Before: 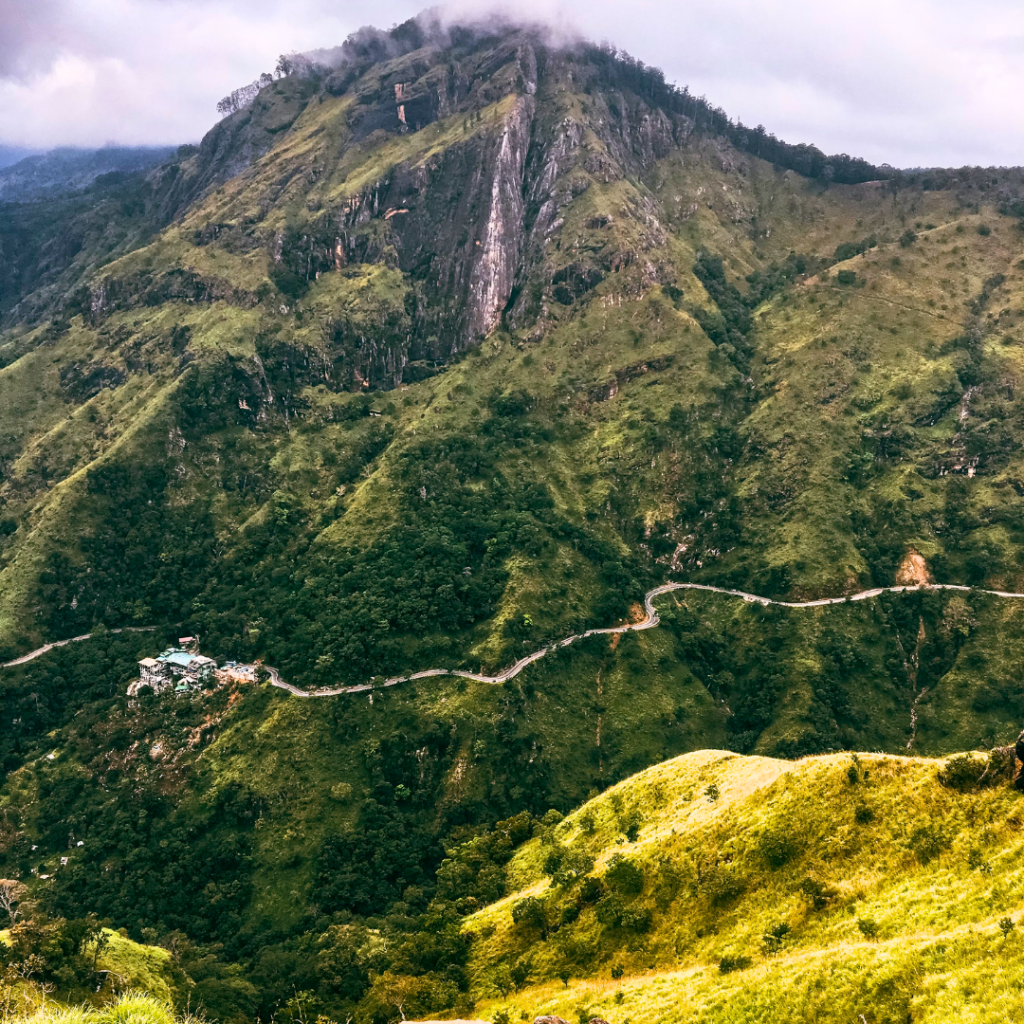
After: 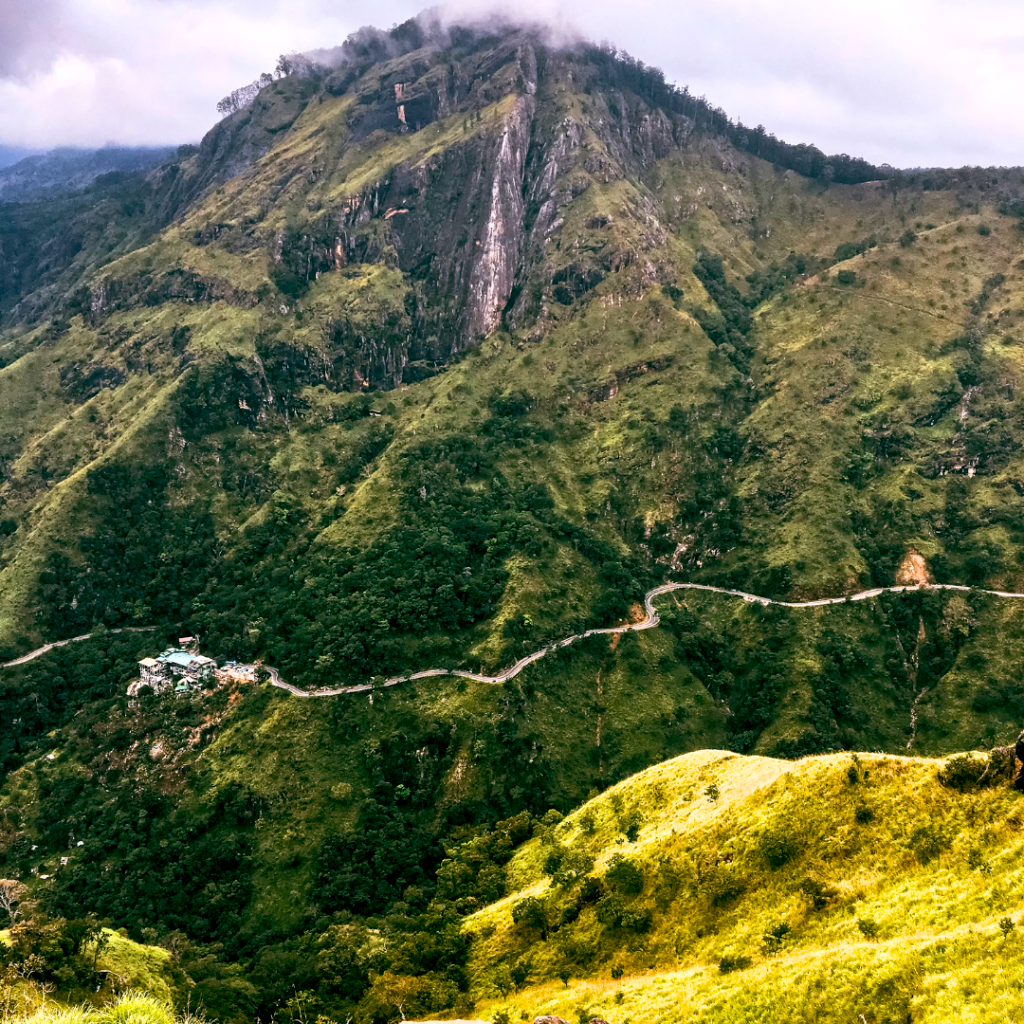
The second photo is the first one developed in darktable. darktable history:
tone equalizer: on, module defaults
exposure: black level correction 0.007, exposure 0.104 EV, compensate highlight preservation false
